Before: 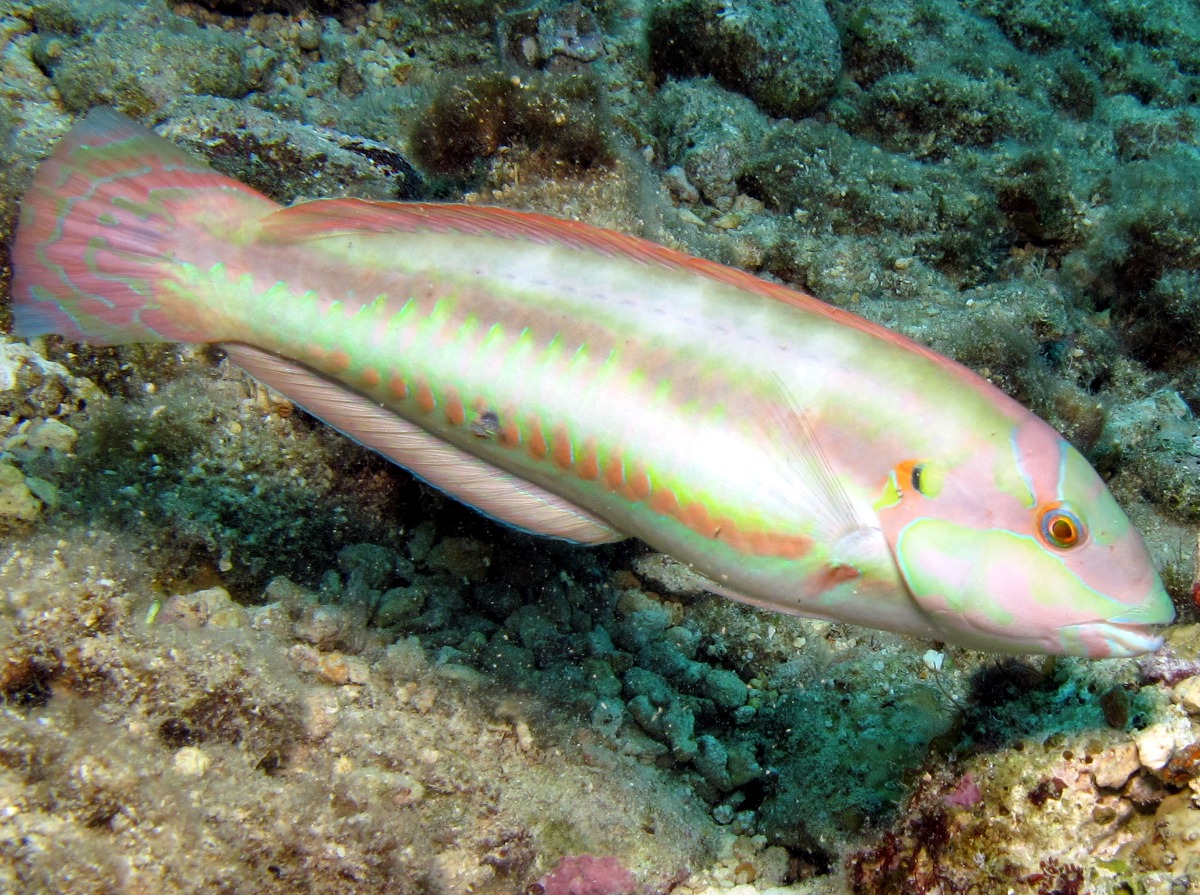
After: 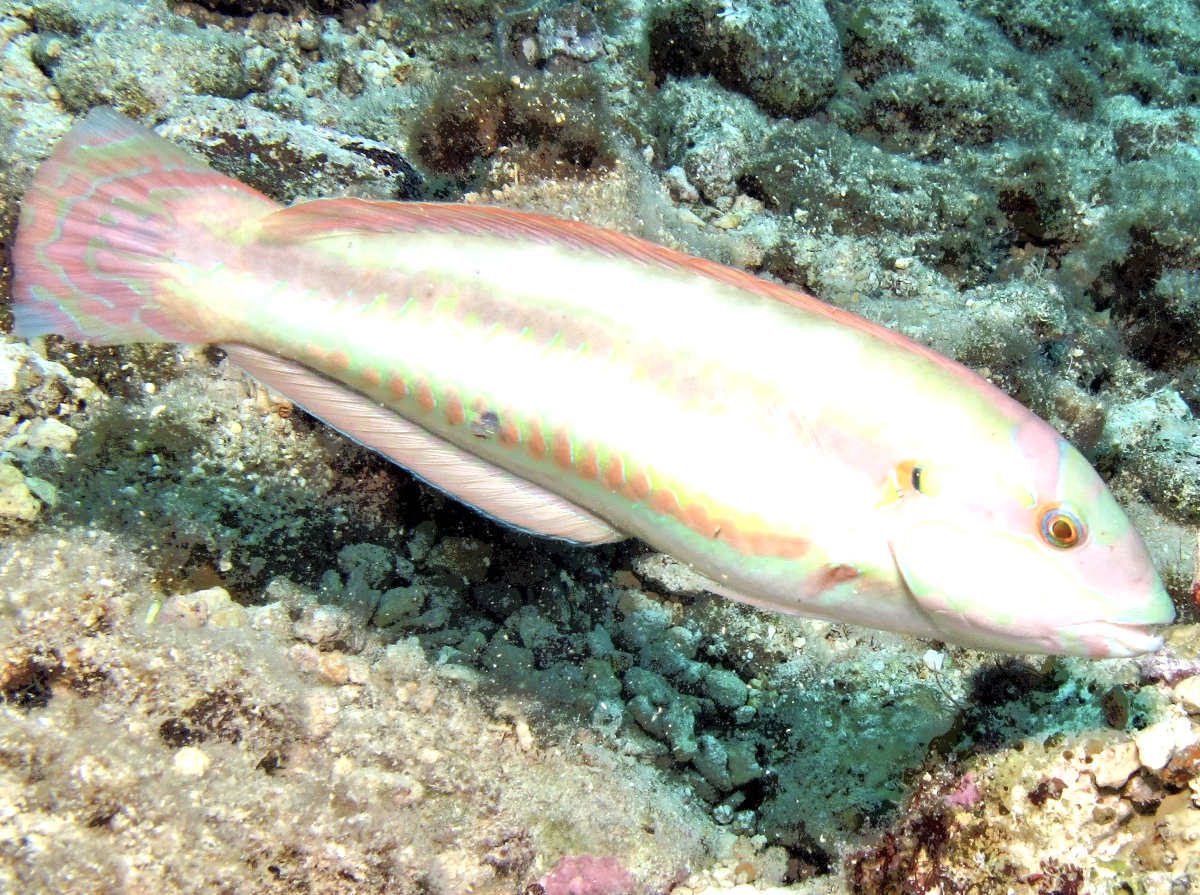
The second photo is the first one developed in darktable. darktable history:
tone equalizer: -7 EV -0.638 EV, -6 EV 0.992 EV, -5 EV -0.461 EV, -4 EV 0.433 EV, -3 EV 0.406 EV, -2 EV 0.139 EV, -1 EV -0.146 EV, +0 EV -0.4 EV
contrast brightness saturation: contrast 0.104, saturation -0.288
exposure: black level correction 0, exposure 1.2 EV, compensate highlight preservation false
